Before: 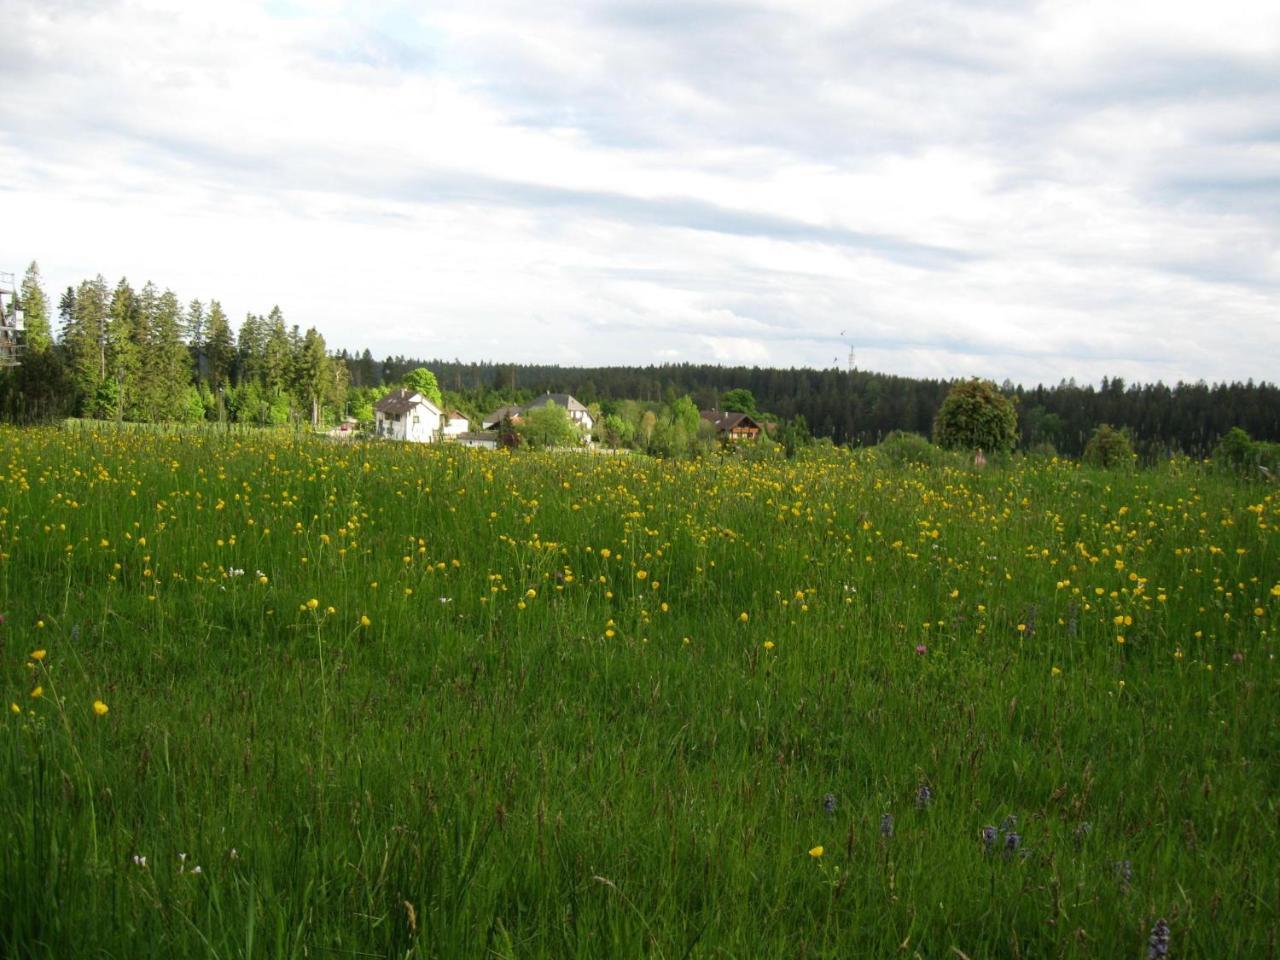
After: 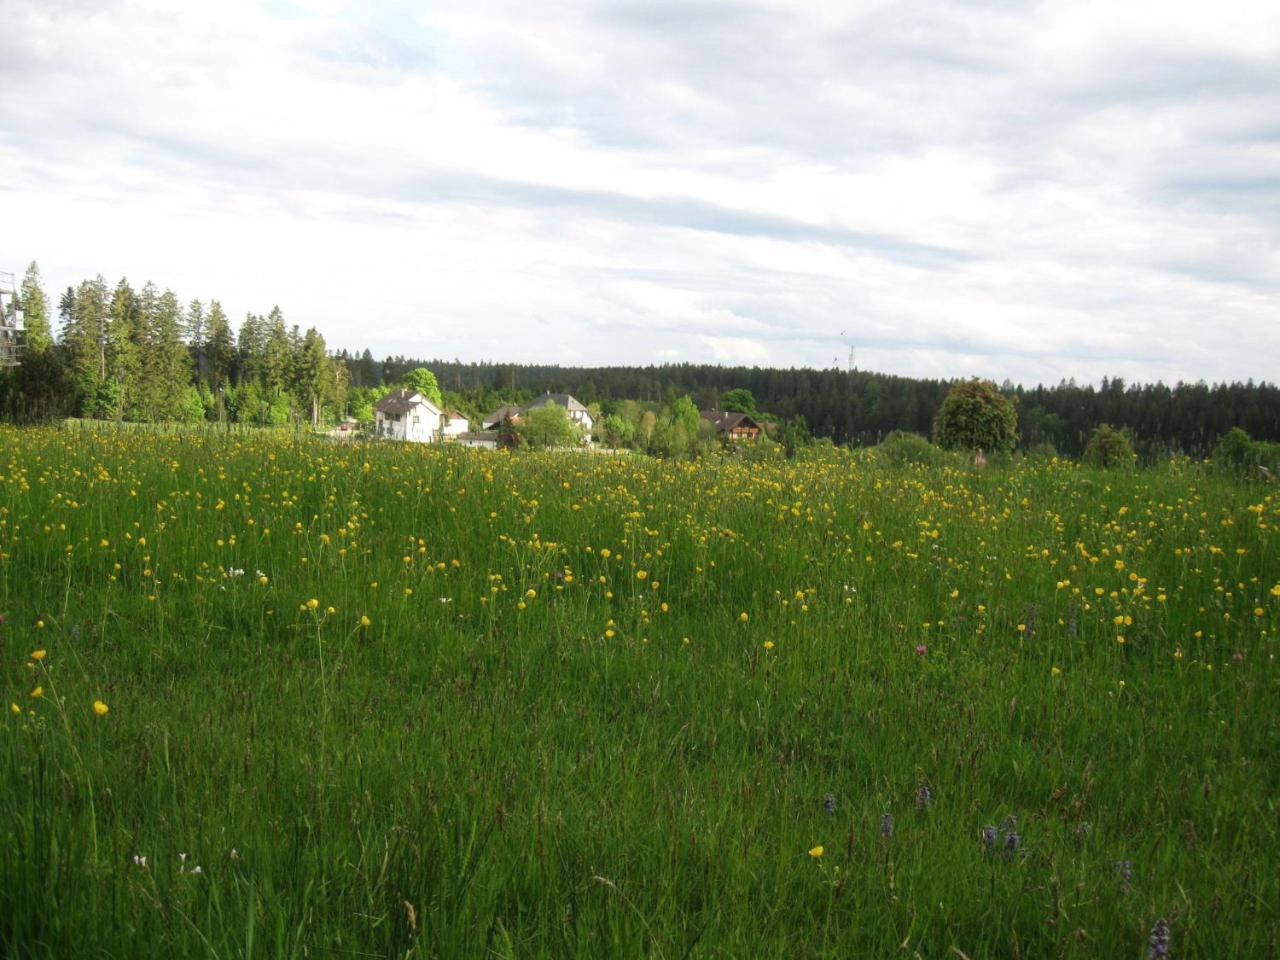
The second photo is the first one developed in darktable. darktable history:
color balance rgb: perceptual saturation grading › global saturation 0.804%
haze removal: strength -0.108, compatibility mode true, adaptive false
